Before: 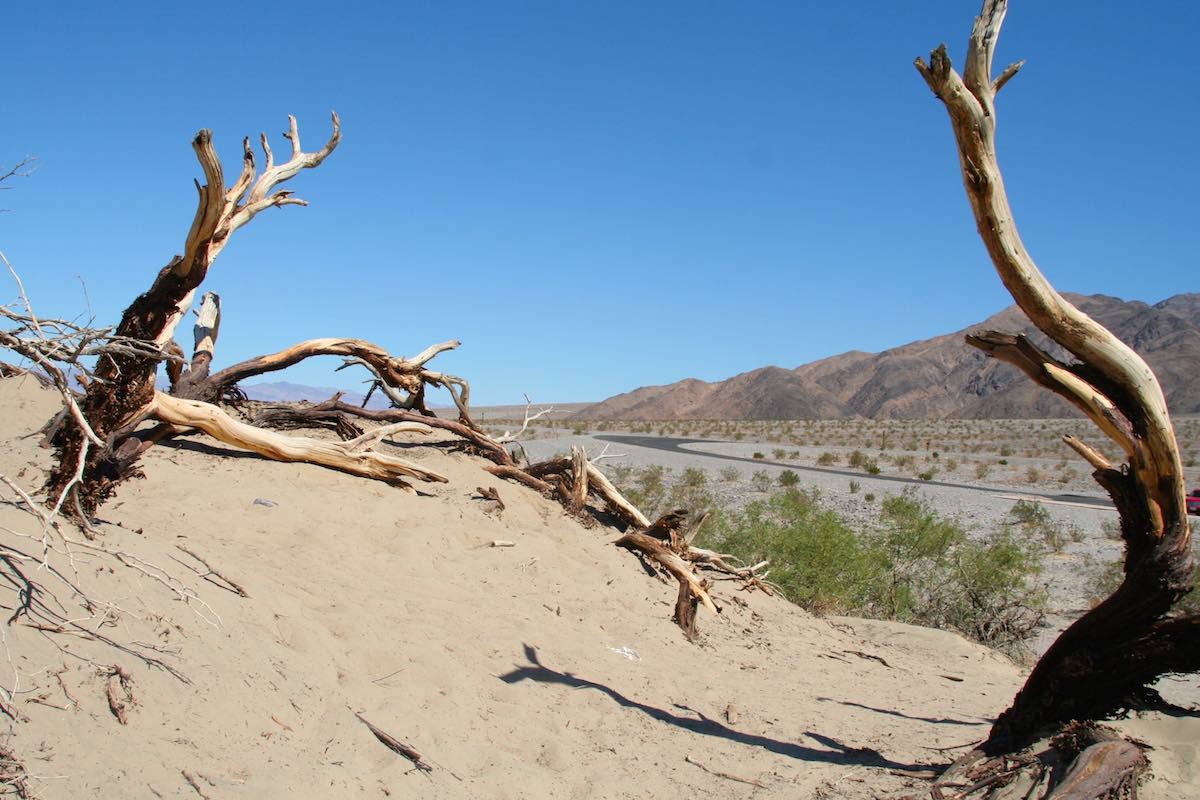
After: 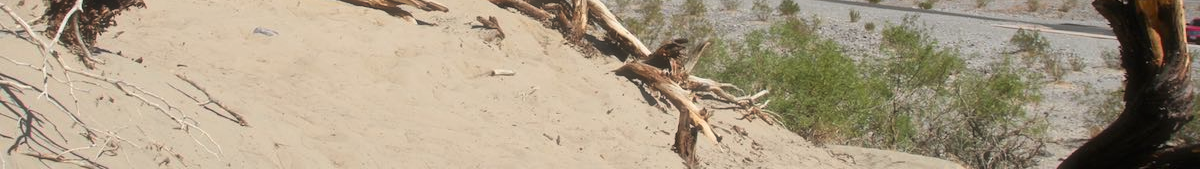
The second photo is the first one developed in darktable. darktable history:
crop and rotate: top 58.907%, bottom 19.932%
haze removal: strength -0.112, compatibility mode true, adaptive false
